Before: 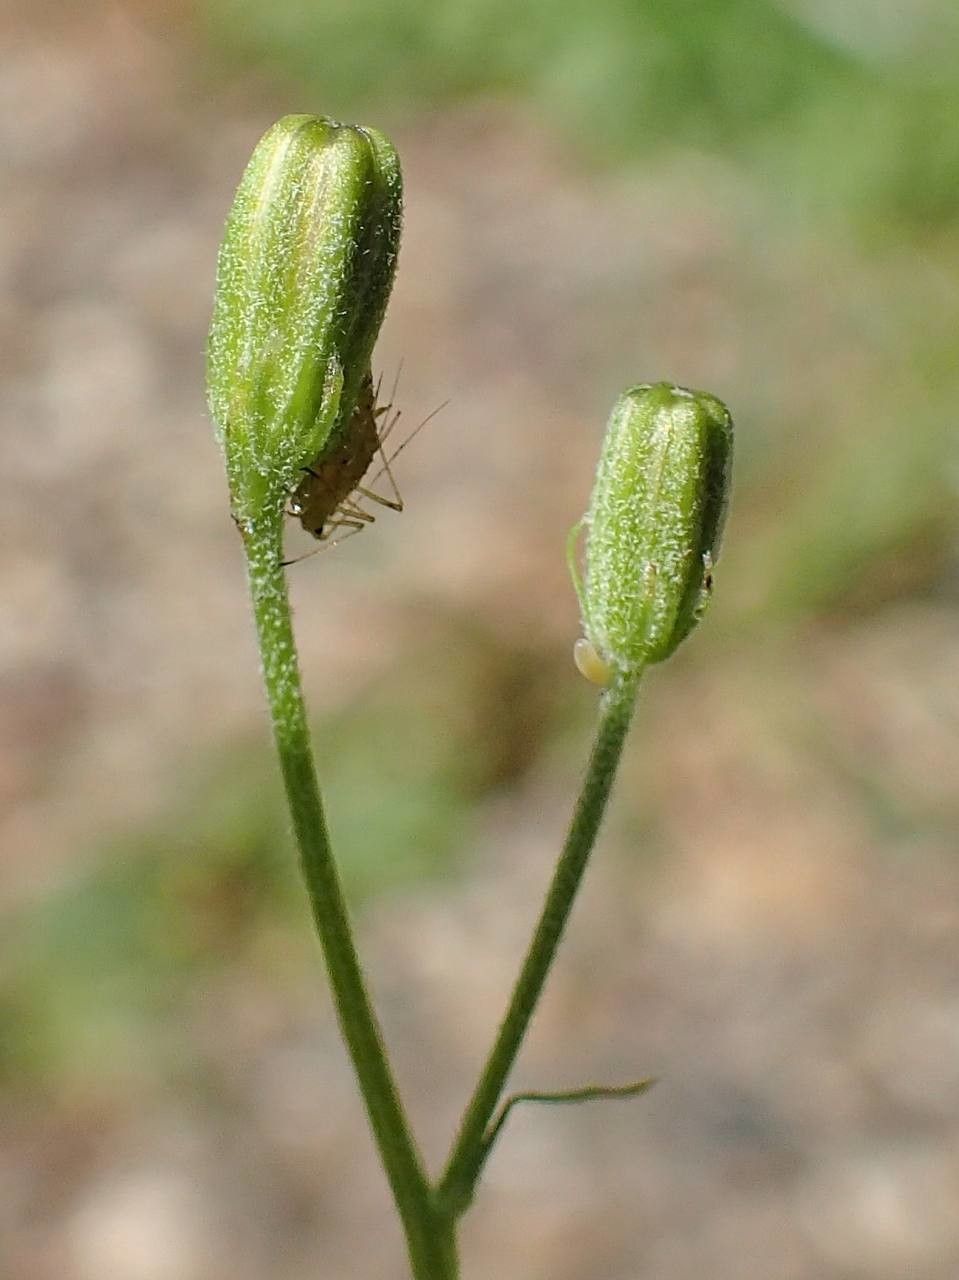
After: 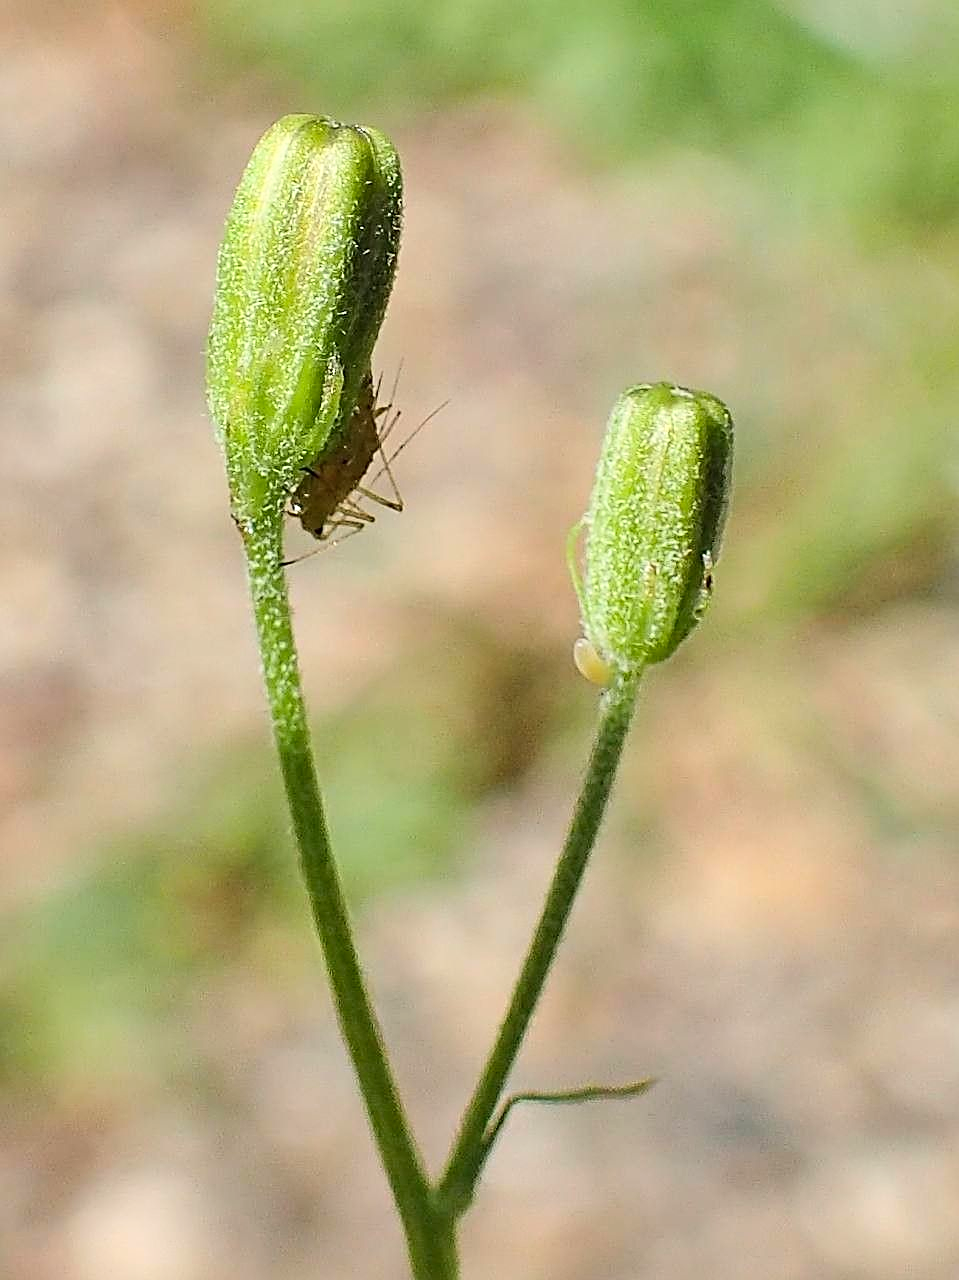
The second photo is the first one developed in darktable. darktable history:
sharpen: amount 0.733
contrast brightness saturation: contrast 0.204, brightness 0.166, saturation 0.225
